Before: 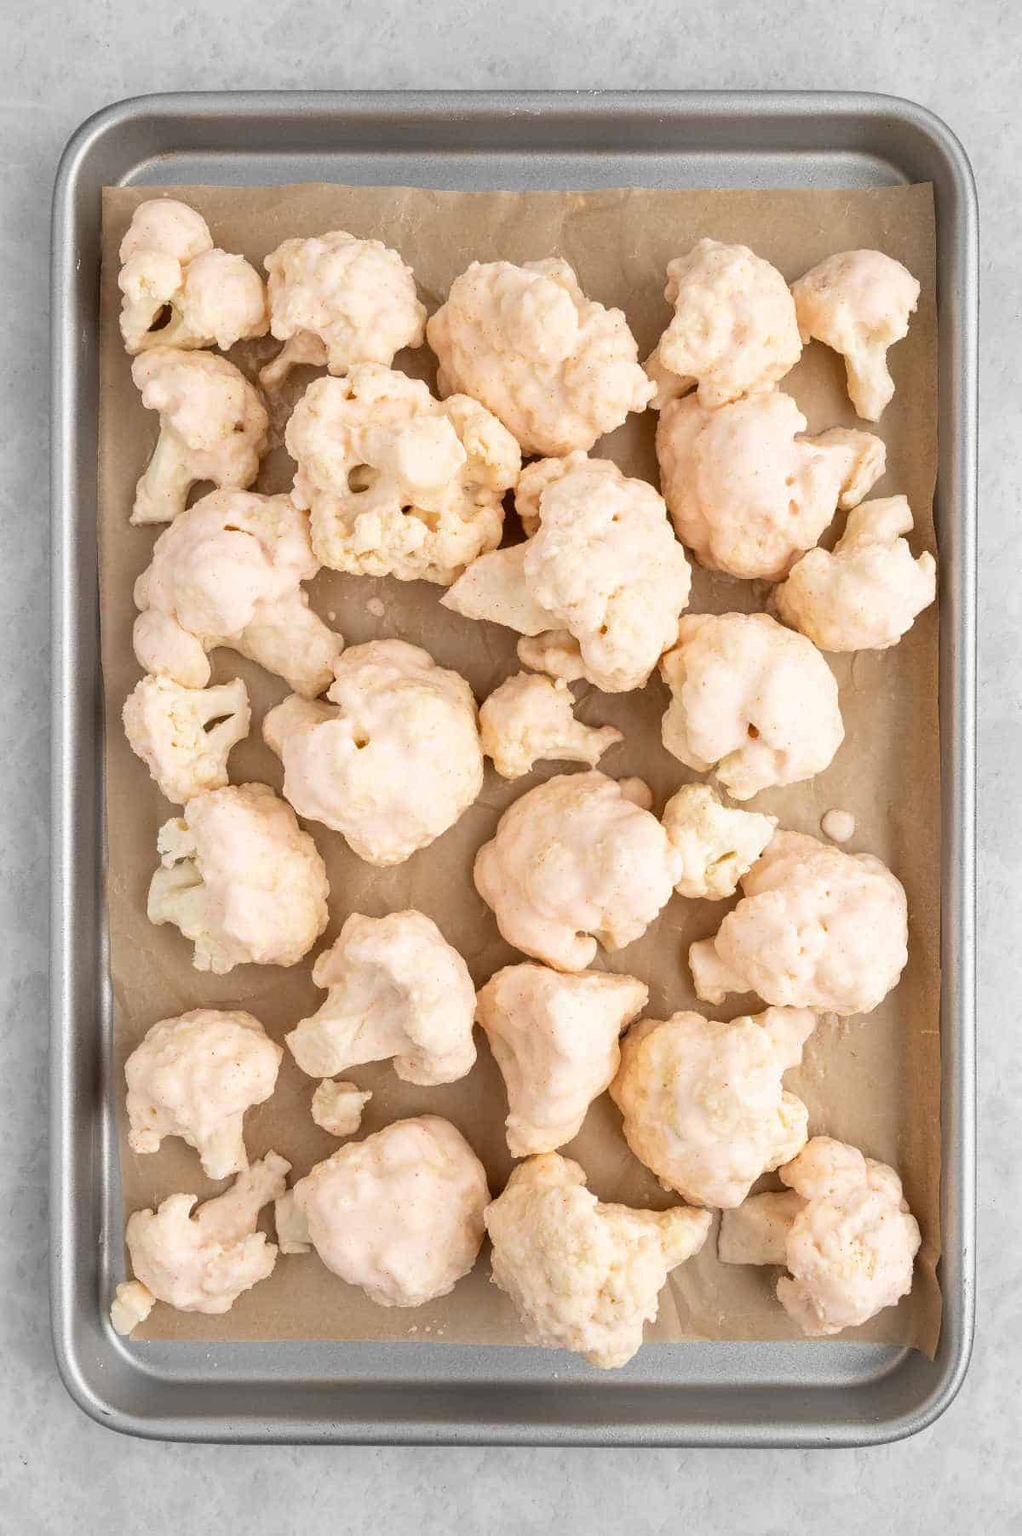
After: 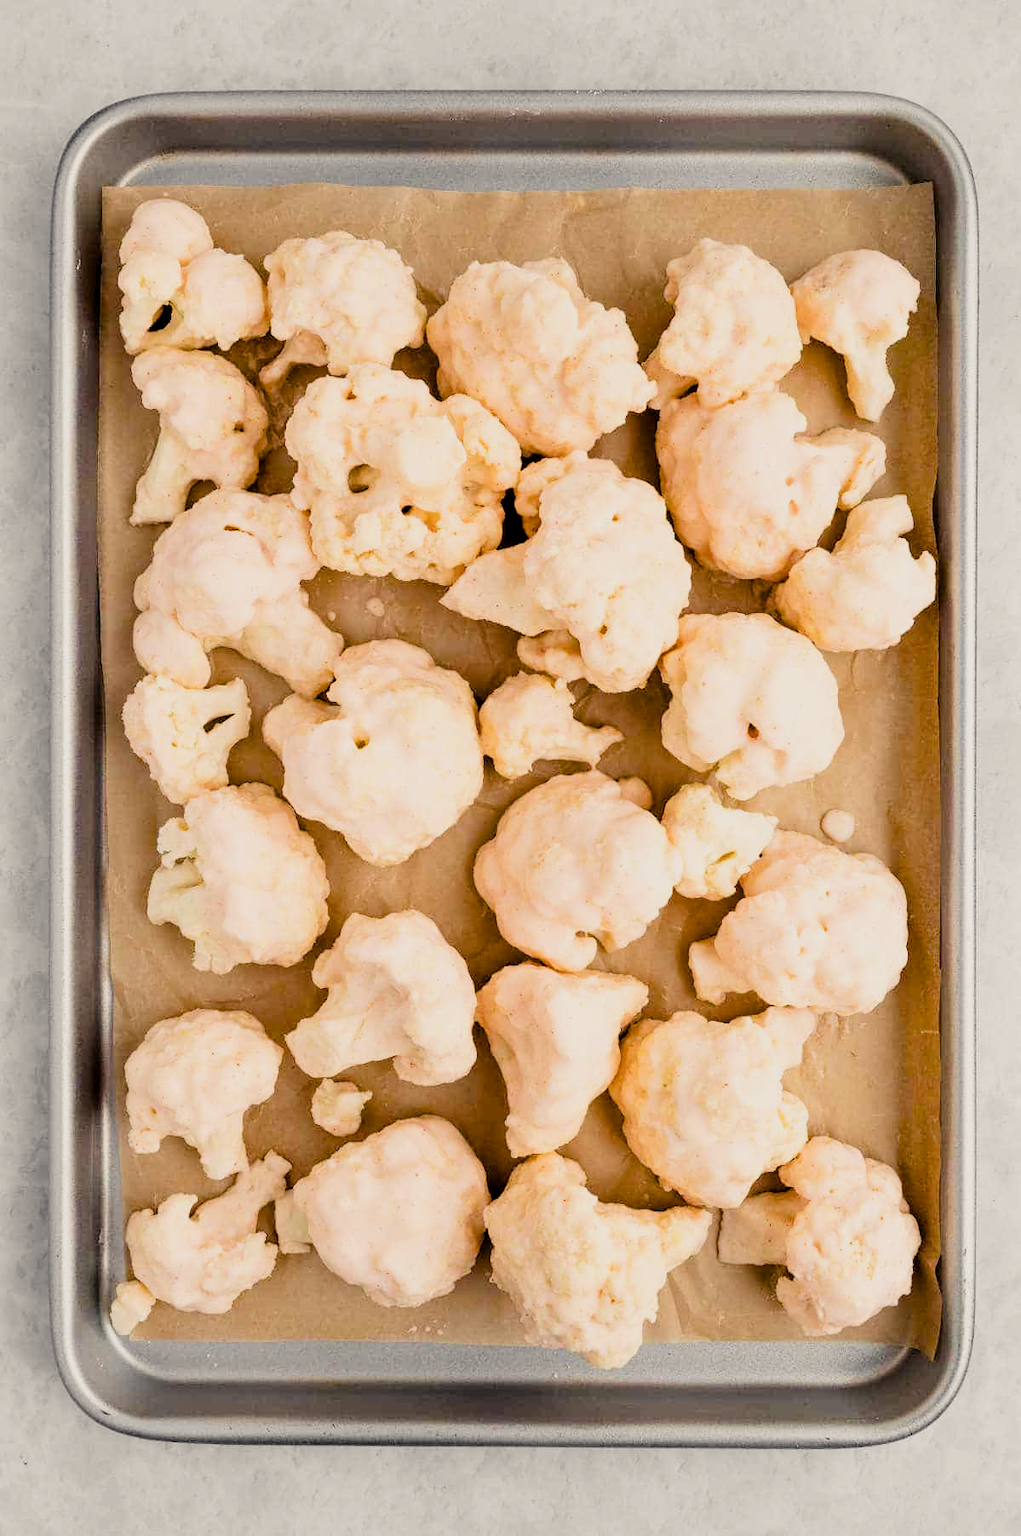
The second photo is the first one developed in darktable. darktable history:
filmic rgb: black relative exposure -5 EV, hardness 2.88, contrast 1.4, highlights saturation mix -30%
color balance rgb: shadows lift › chroma 3%, shadows lift › hue 280.8°, power › hue 330°, highlights gain › chroma 3%, highlights gain › hue 75.6°, global offset › luminance -1%, perceptual saturation grading › global saturation 20%, perceptual saturation grading › highlights -25%, perceptual saturation grading › shadows 50%, global vibrance 20%
